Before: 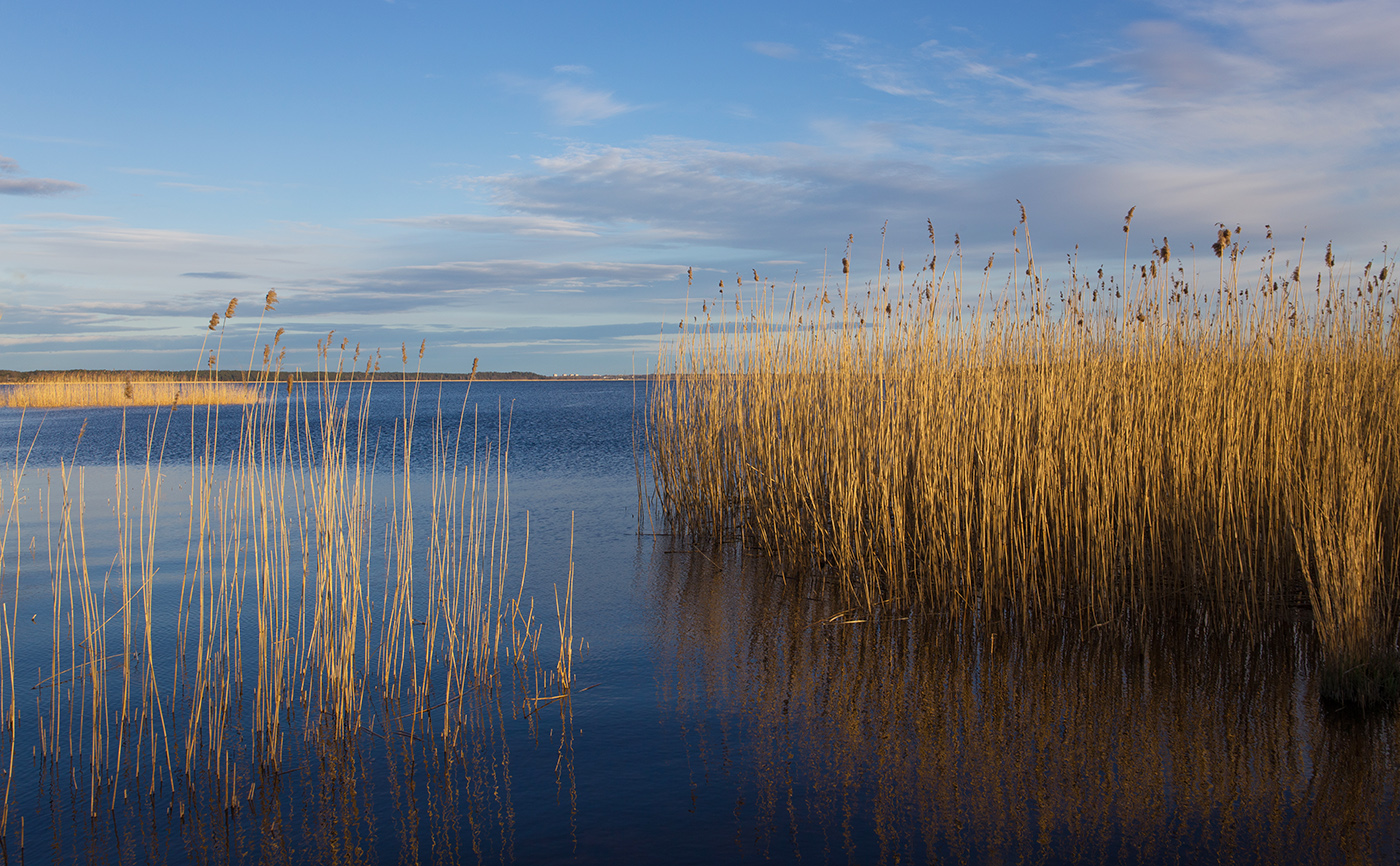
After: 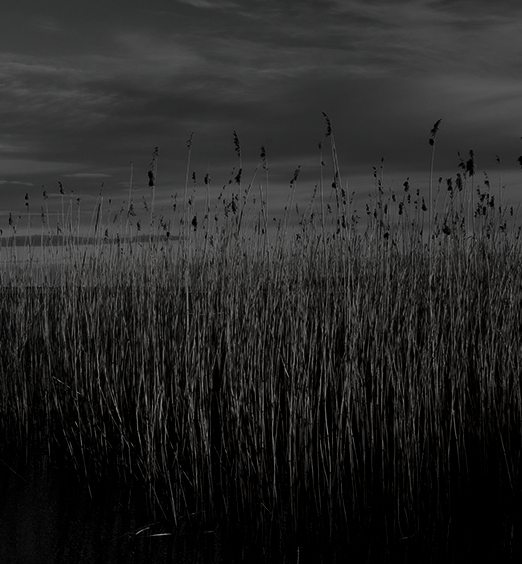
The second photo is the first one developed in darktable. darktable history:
contrast equalizer: y [[0.439, 0.44, 0.442, 0.457, 0.493, 0.498], [0.5 ×6], [0.5 ×6], [0 ×6], [0 ×6]], mix -0.987
filmic rgb: black relative exposure -7.65 EV, white relative exposure 4.56 EV, hardness 3.61, color science v6 (2022)
crop and rotate: left 49.578%, top 10.115%, right 13.1%, bottom 24.751%
contrast brightness saturation: contrast 0.022, brightness -0.981, saturation -0.983
